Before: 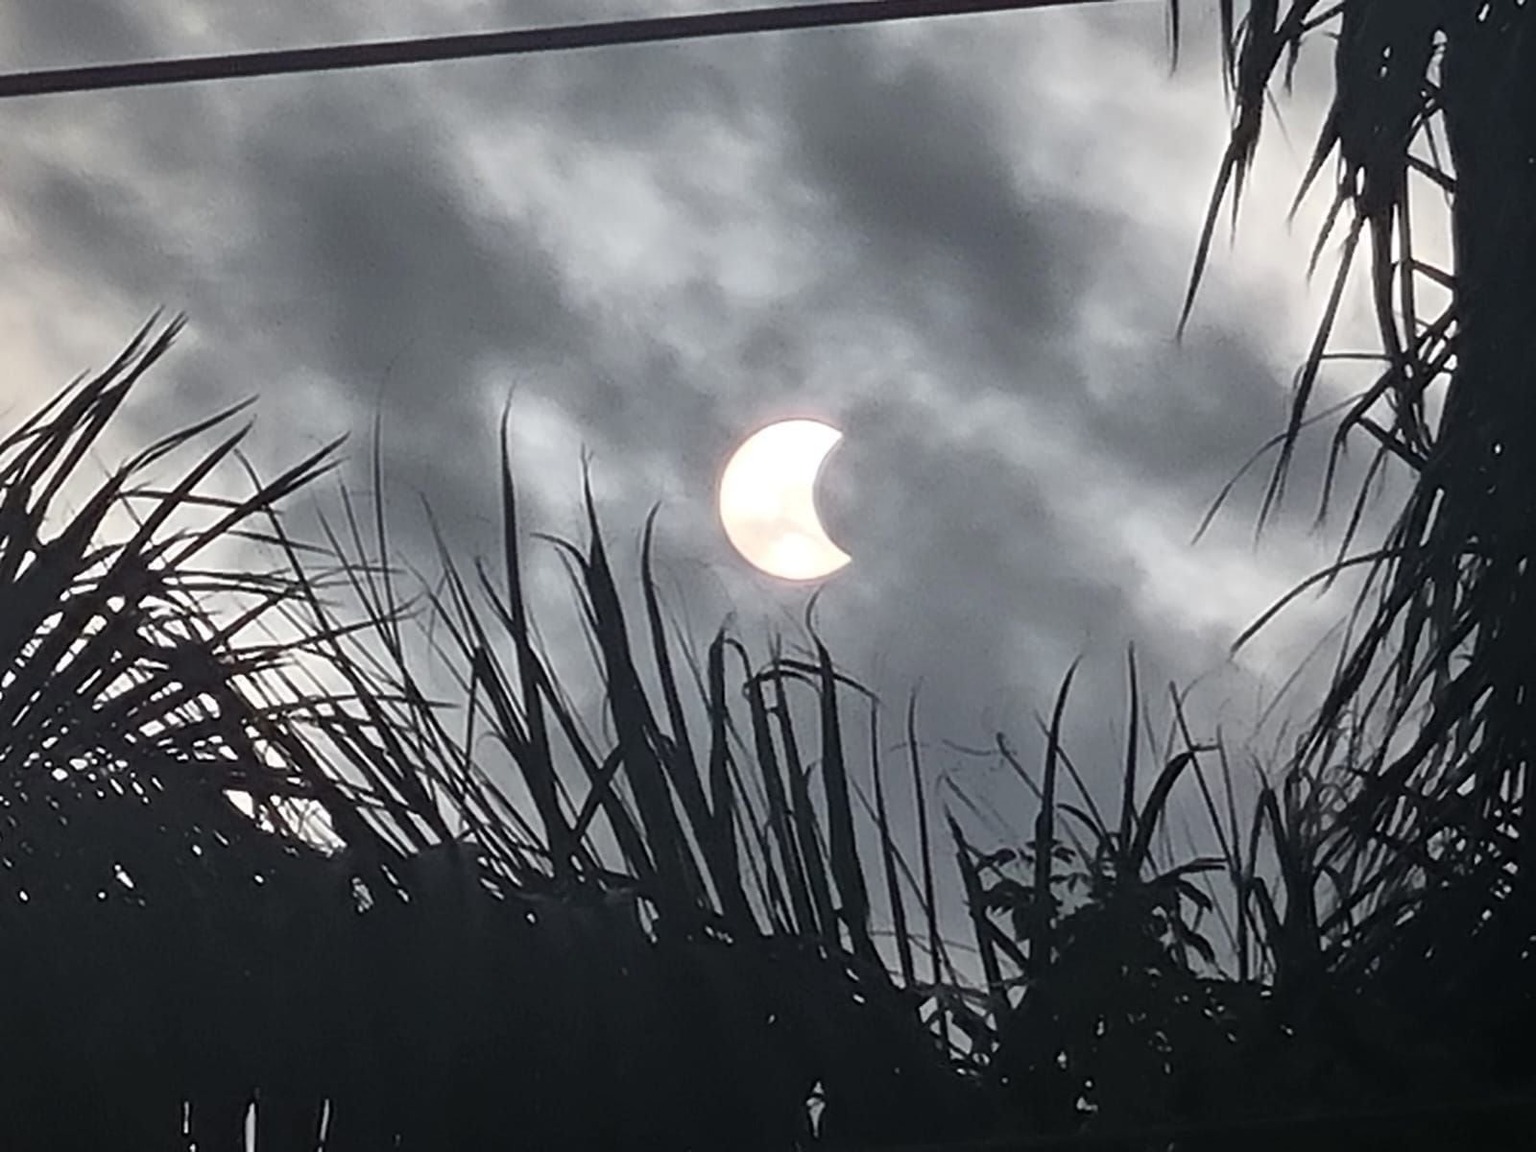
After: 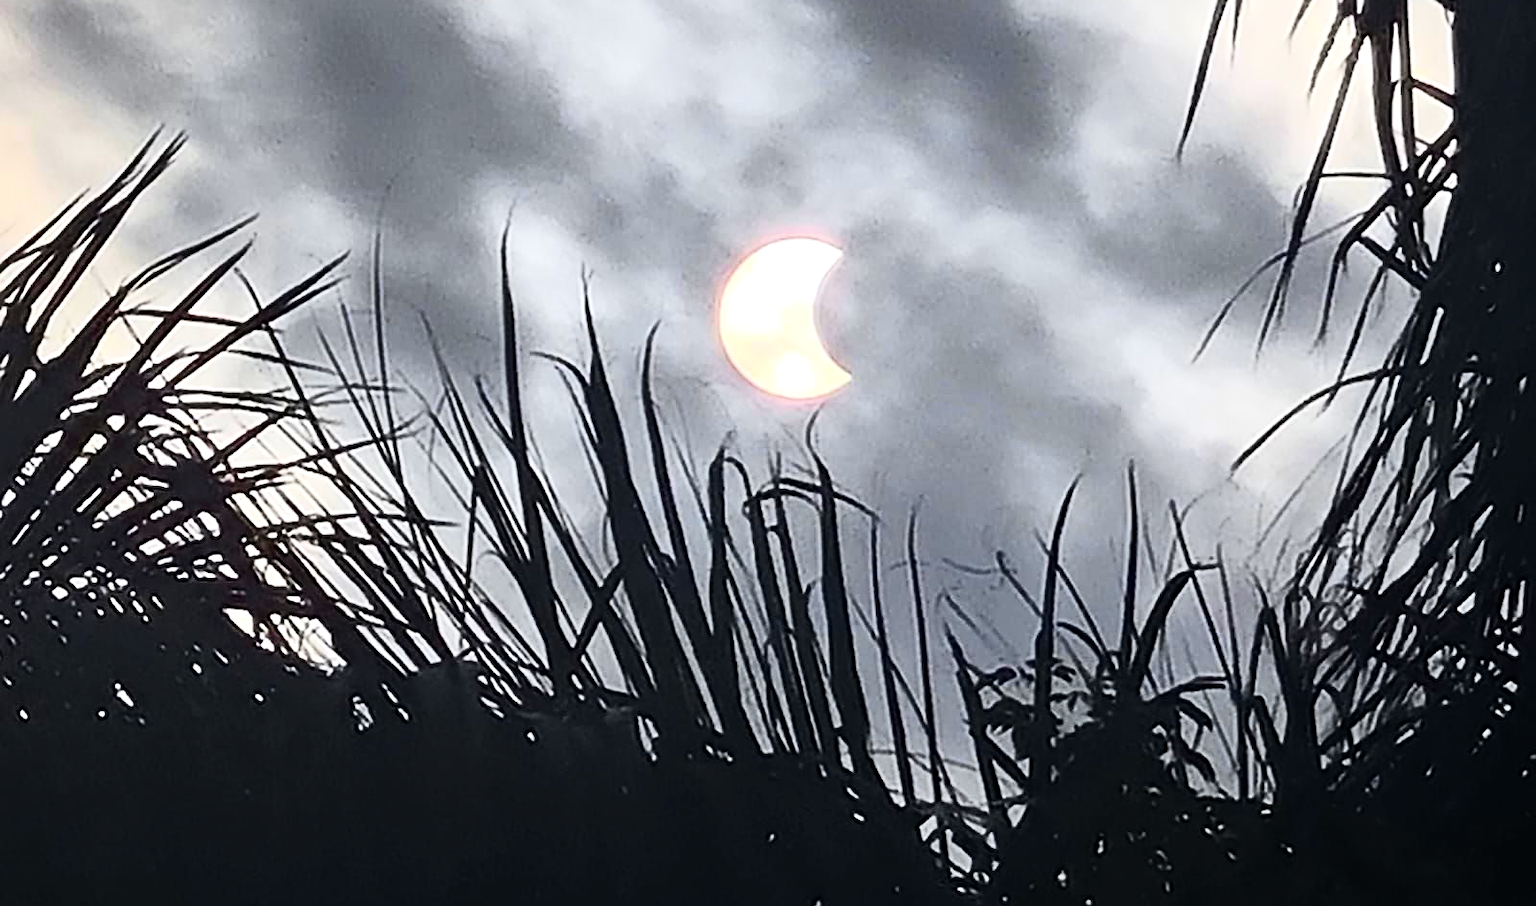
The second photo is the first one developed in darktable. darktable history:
tone curve: curves: ch0 [(0, 0) (0.091, 0.075) (0.389, 0.441) (0.696, 0.808) (0.844, 0.908) (0.909, 0.942) (1, 0.973)]; ch1 [(0, 0) (0.437, 0.404) (0.48, 0.486) (0.5, 0.5) (0.529, 0.556) (0.58, 0.606) (0.616, 0.654) (1, 1)]; ch2 [(0, 0) (0.442, 0.415) (0.5, 0.5) (0.535, 0.567) (0.585, 0.632) (1, 1)], color space Lab, independent channels, preserve colors none
tone equalizer: -8 EV -0.417 EV, -7 EV -0.389 EV, -6 EV -0.333 EV, -5 EV -0.222 EV, -3 EV 0.222 EV, -2 EV 0.333 EV, -1 EV 0.389 EV, +0 EV 0.417 EV, edges refinement/feathering 500, mask exposure compensation -1.57 EV, preserve details no
sharpen: on, module defaults
crop and rotate: top 15.774%, bottom 5.506%
